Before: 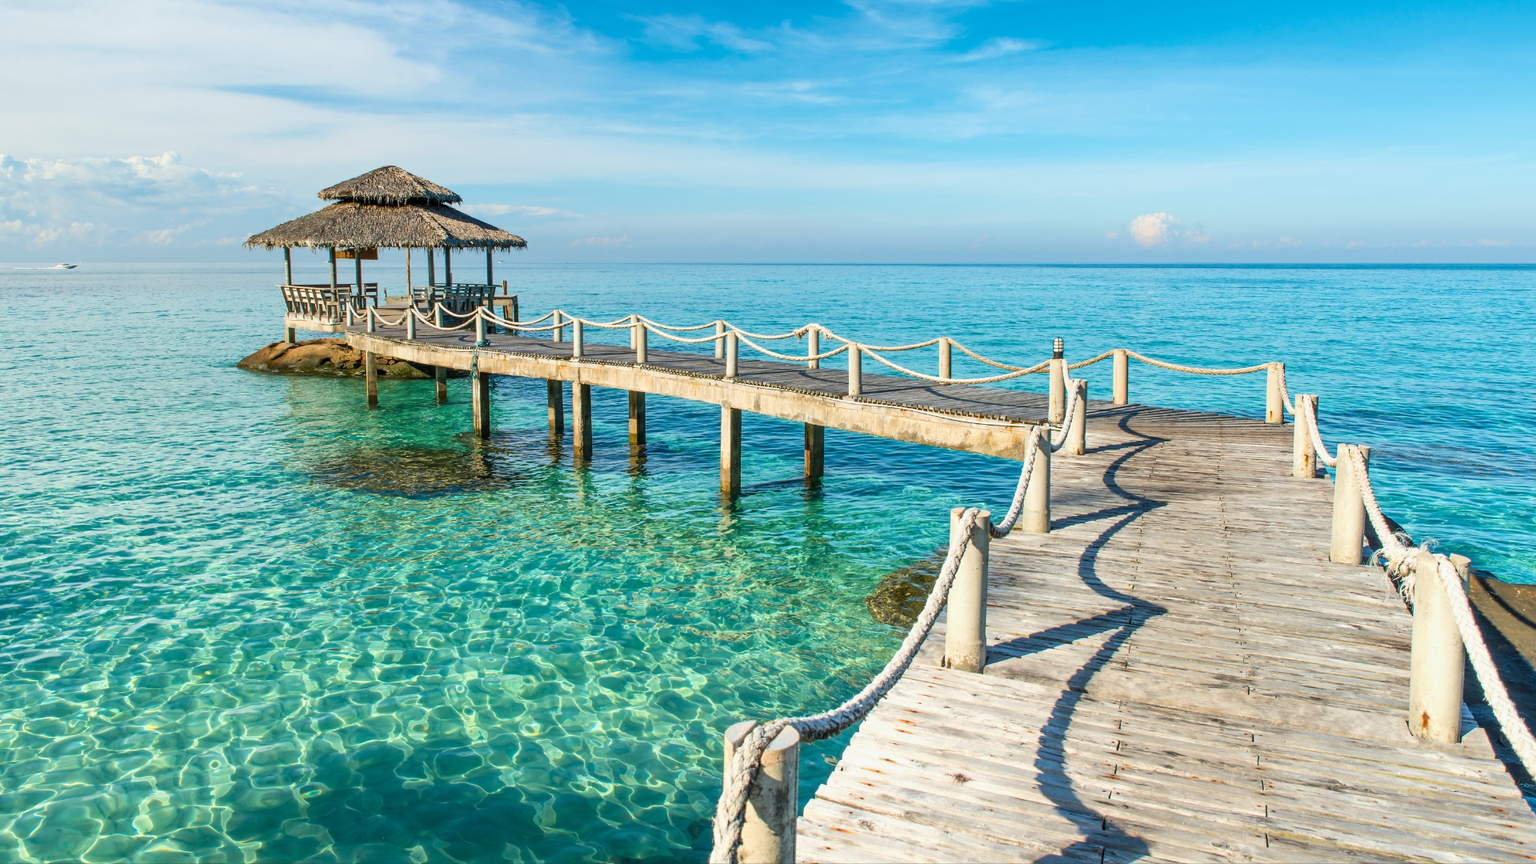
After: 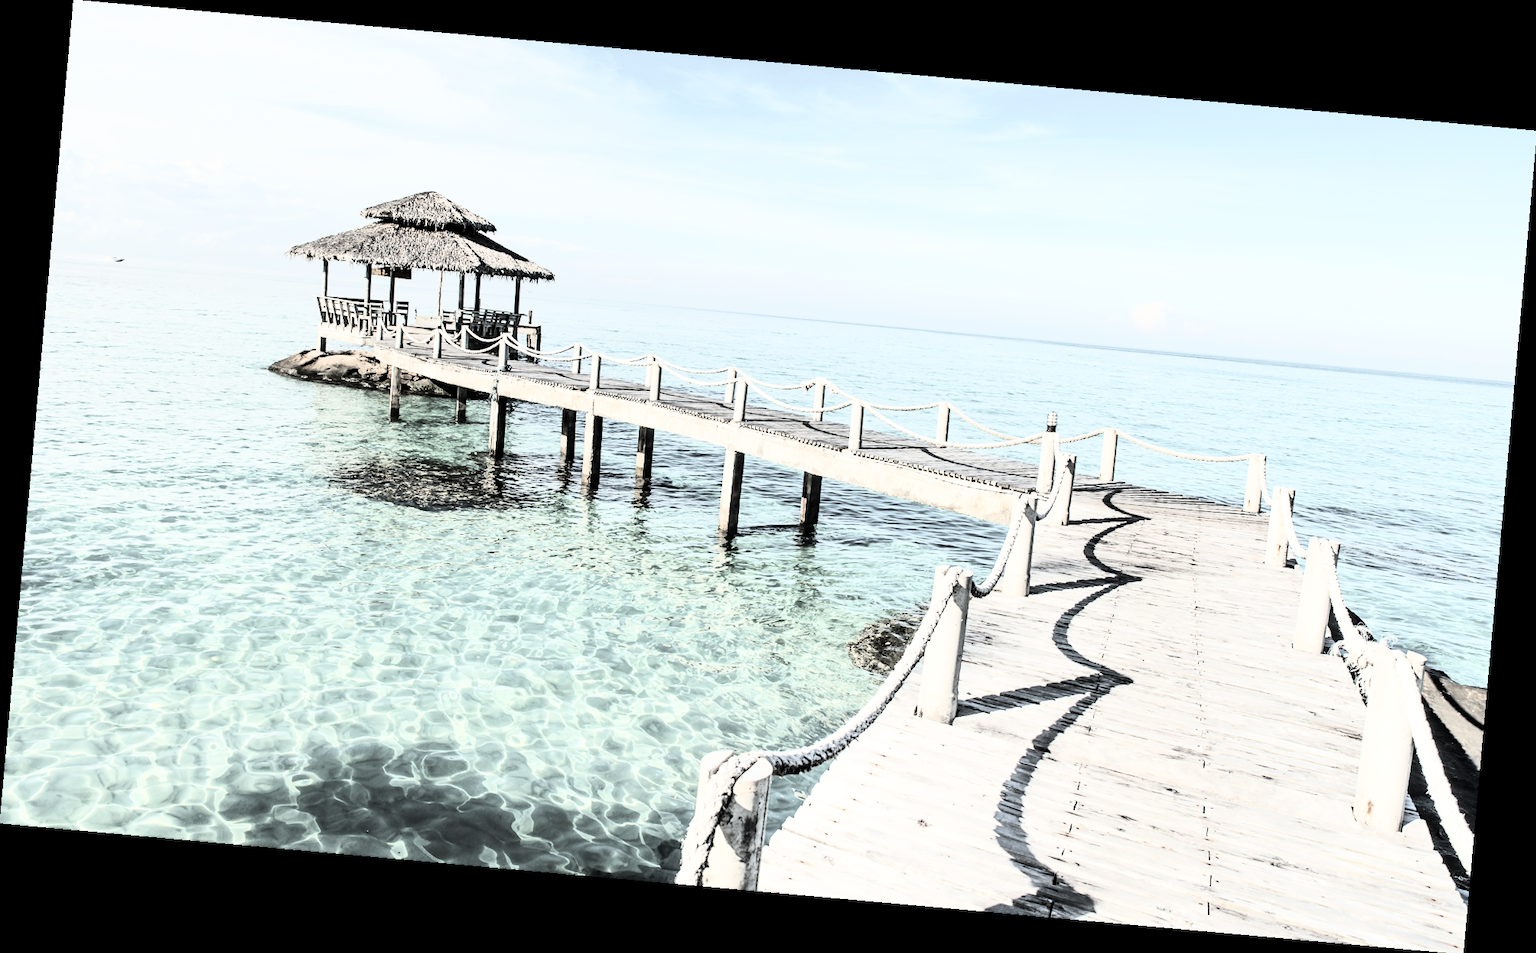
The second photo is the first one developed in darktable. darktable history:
rgb curve: curves: ch0 [(0, 0) (0.21, 0.15) (0.24, 0.21) (0.5, 0.75) (0.75, 0.96) (0.89, 0.99) (1, 1)]; ch1 [(0, 0.02) (0.21, 0.13) (0.25, 0.2) (0.5, 0.67) (0.75, 0.9) (0.89, 0.97) (1, 1)]; ch2 [(0, 0.02) (0.21, 0.13) (0.25, 0.2) (0.5, 0.67) (0.75, 0.9) (0.89, 0.97) (1, 1)], compensate middle gray true
rotate and perspective: rotation 5.12°, automatic cropping off
tone curve: curves: ch0 [(0, 0) (0.055, 0.031) (0.282, 0.215) (0.729, 0.785) (1, 1)], color space Lab, linked channels, preserve colors none
color correction: saturation 0.2
